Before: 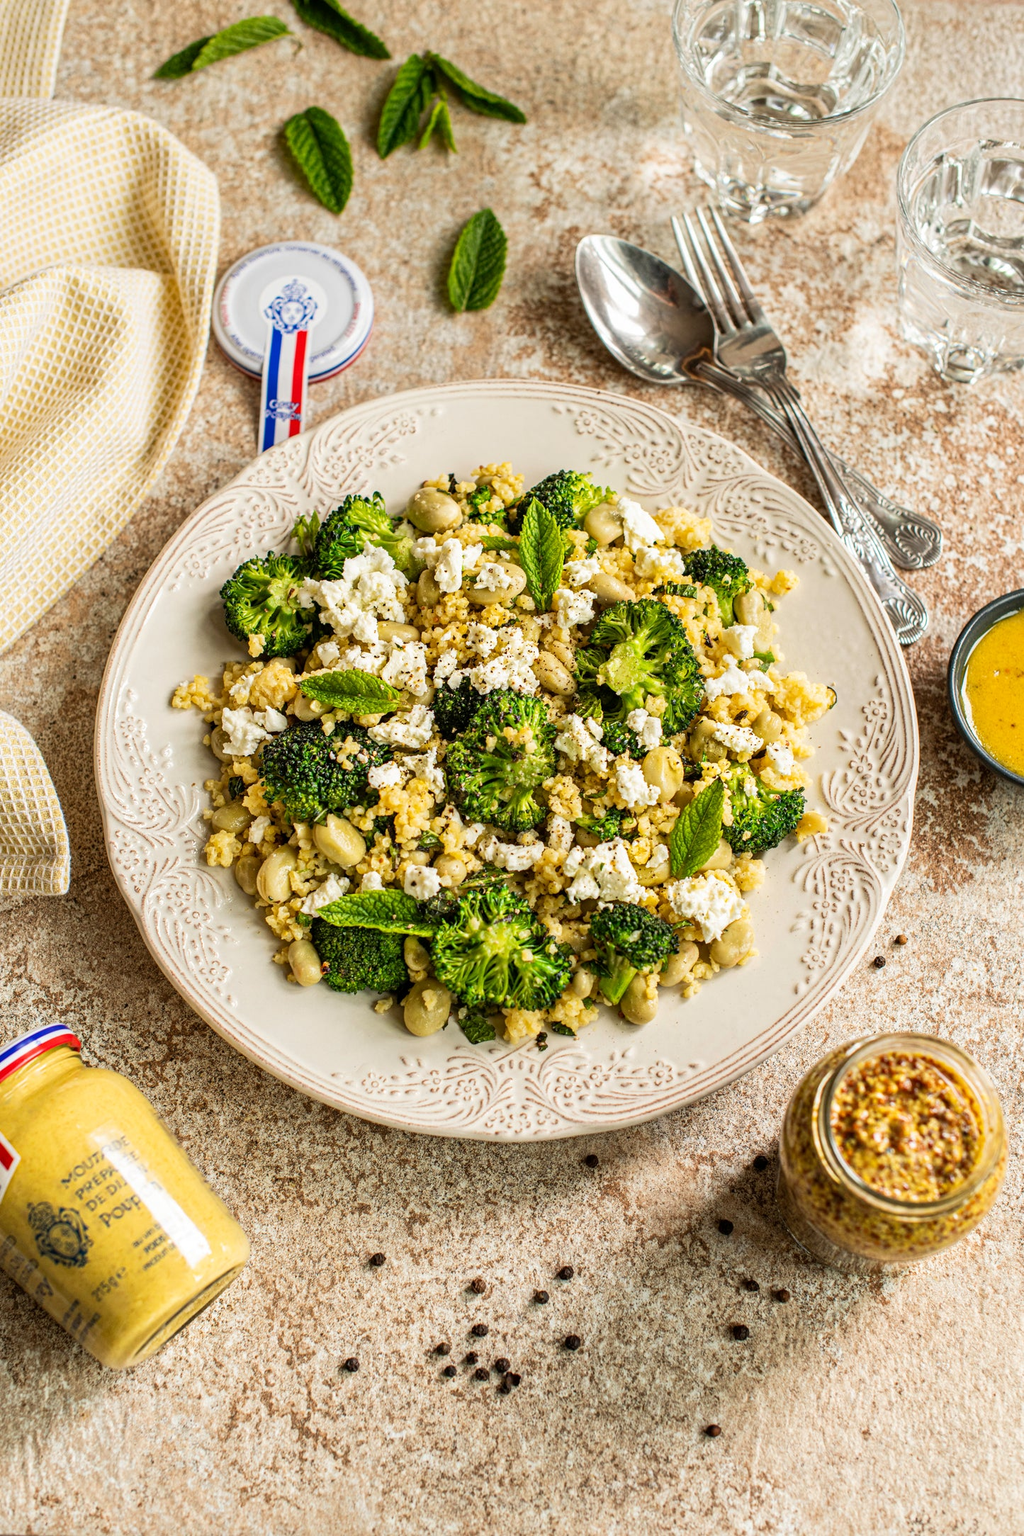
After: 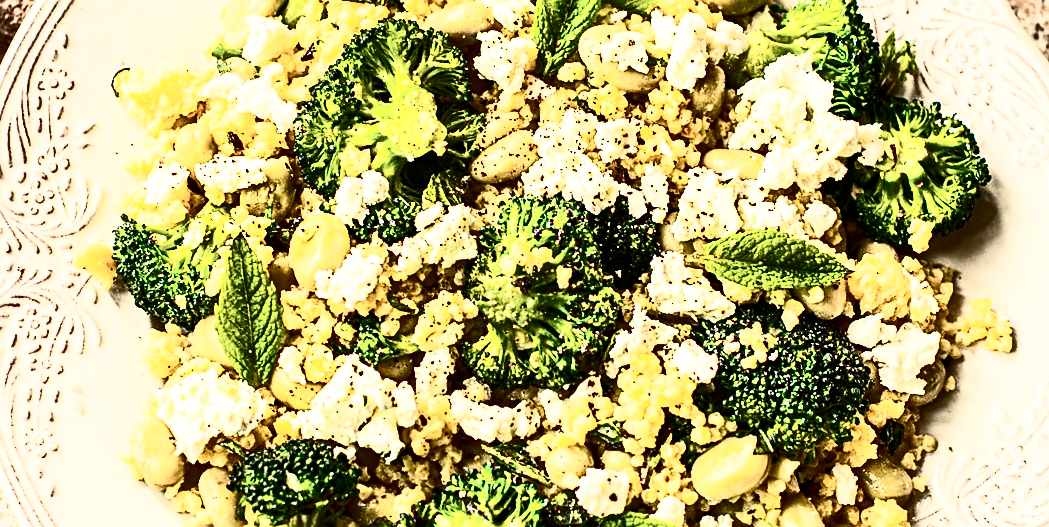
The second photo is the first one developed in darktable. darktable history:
contrast brightness saturation: contrast 0.93, brightness 0.2
sharpen: amount 0.55
crop and rotate: angle 16.12°, top 30.835%, bottom 35.653%
